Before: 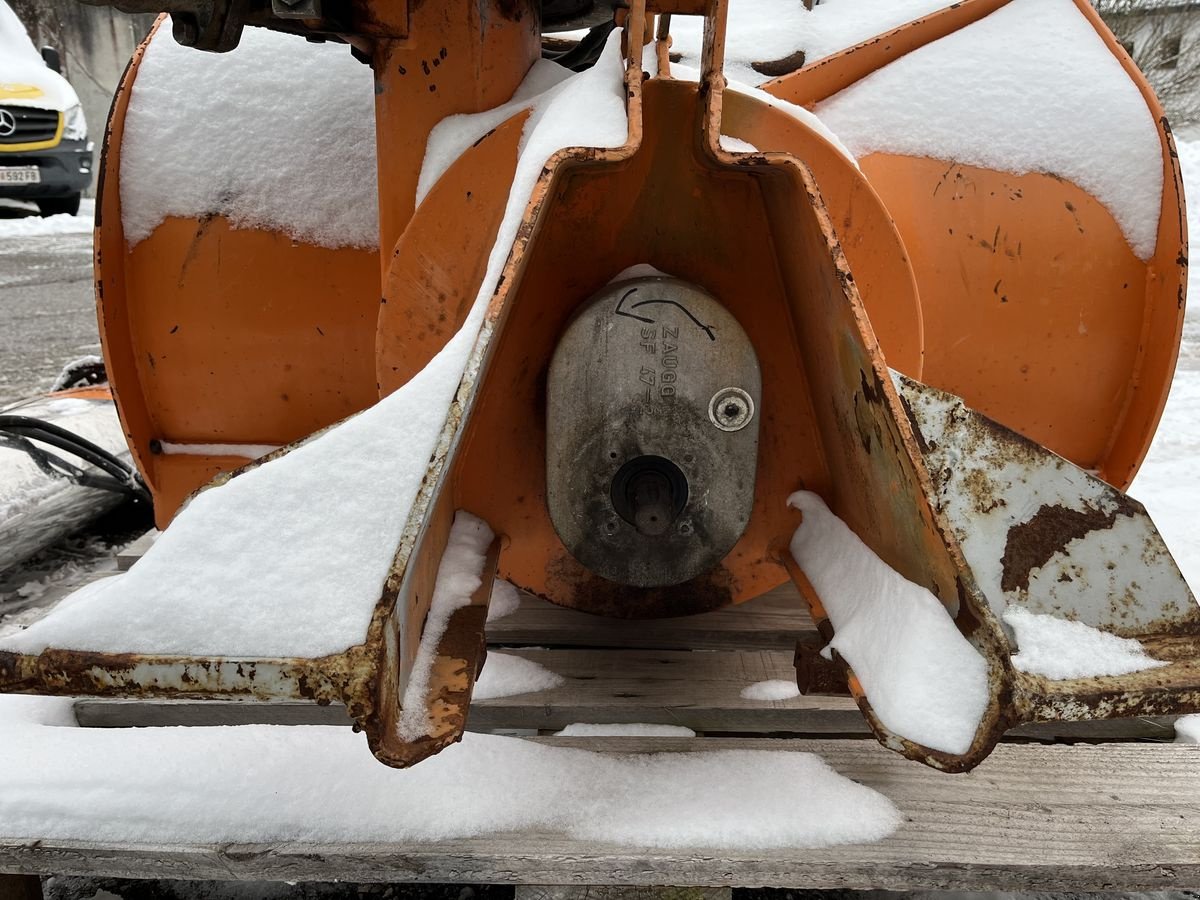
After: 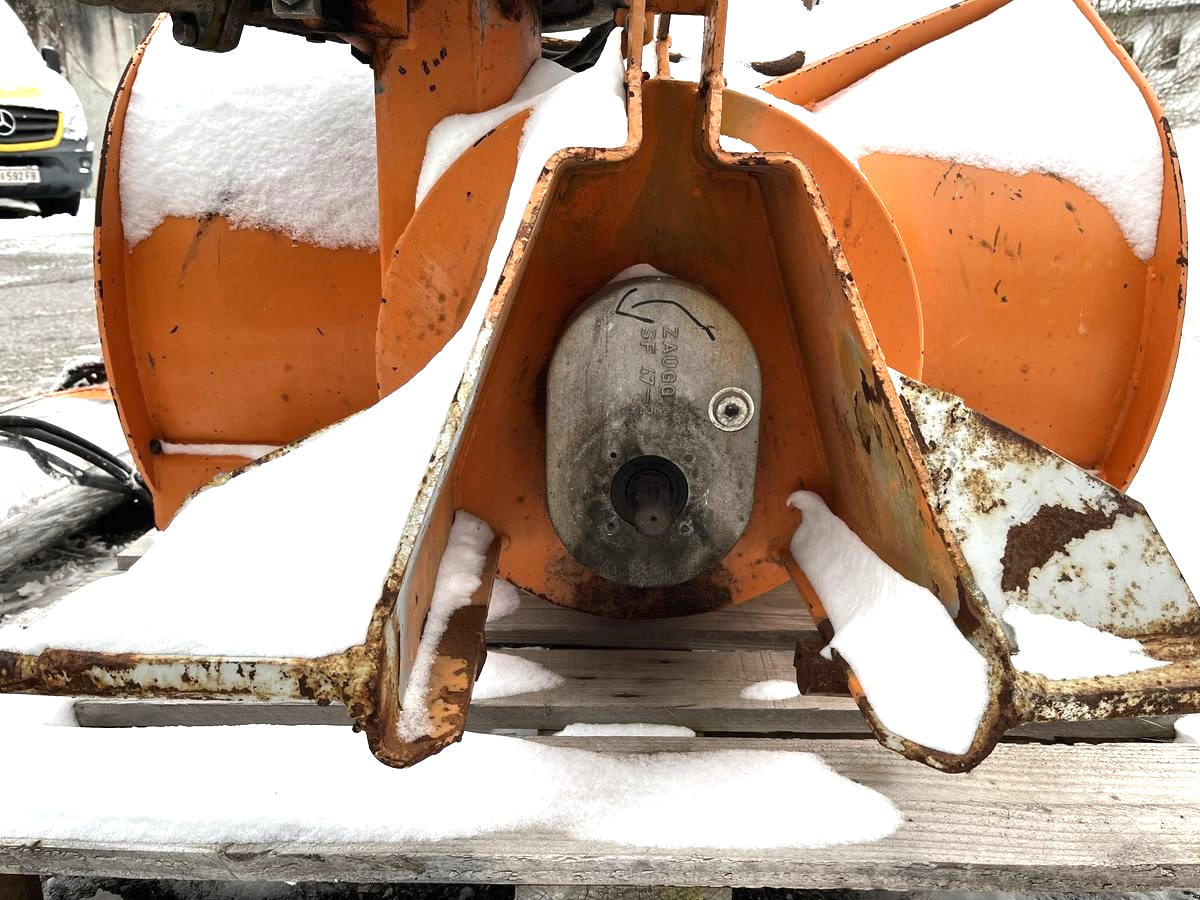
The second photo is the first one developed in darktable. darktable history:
exposure: black level correction 0, exposure 1.03 EV, compensate exposure bias true, compensate highlight preservation false
color correction: highlights b* 0.041, saturation 0.993
